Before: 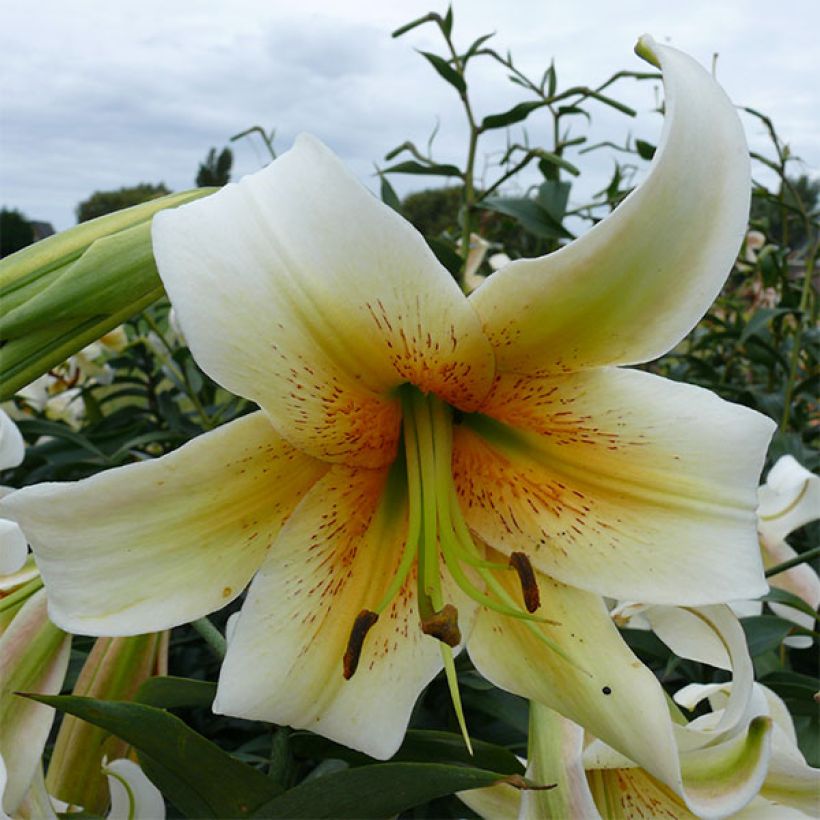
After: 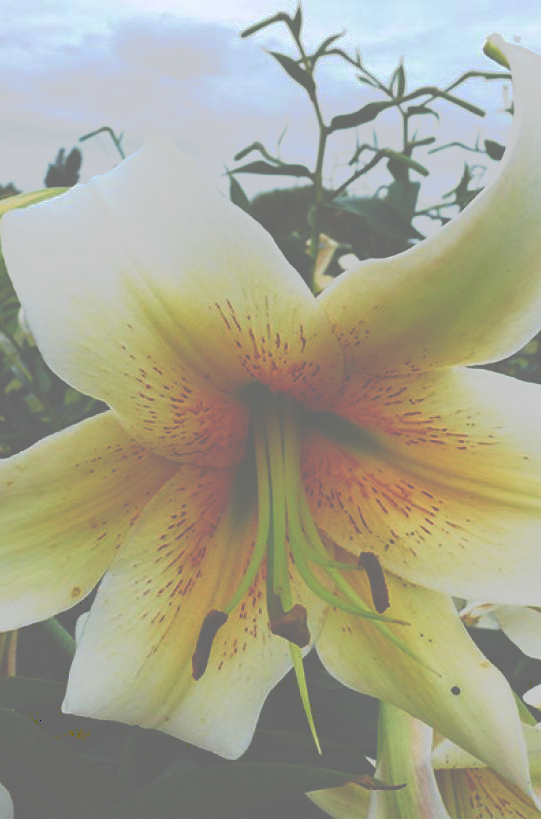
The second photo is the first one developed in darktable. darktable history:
velvia: on, module defaults
tone curve: curves: ch0 [(0, 0) (0.003, 0.437) (0.011, 0.438) (0.025, 0.441) (0.044, 0.441) (0.069, 0.441) (0.1, 0.444) (0.136, 0.447) (0.177, 0.452) (0.224, 0.457) (0.277, 0.466) (0.335, 0.485) (0.399, 0.514) (0.468, 0.558) (0.543, 0.616) (0.623, 0.686) (0.709, 0.76) (0.801, 0.803) (0.898, 0.825) (1, 1)], preserve colors none
crop and rotate: left 18.442%, right 15.508%
